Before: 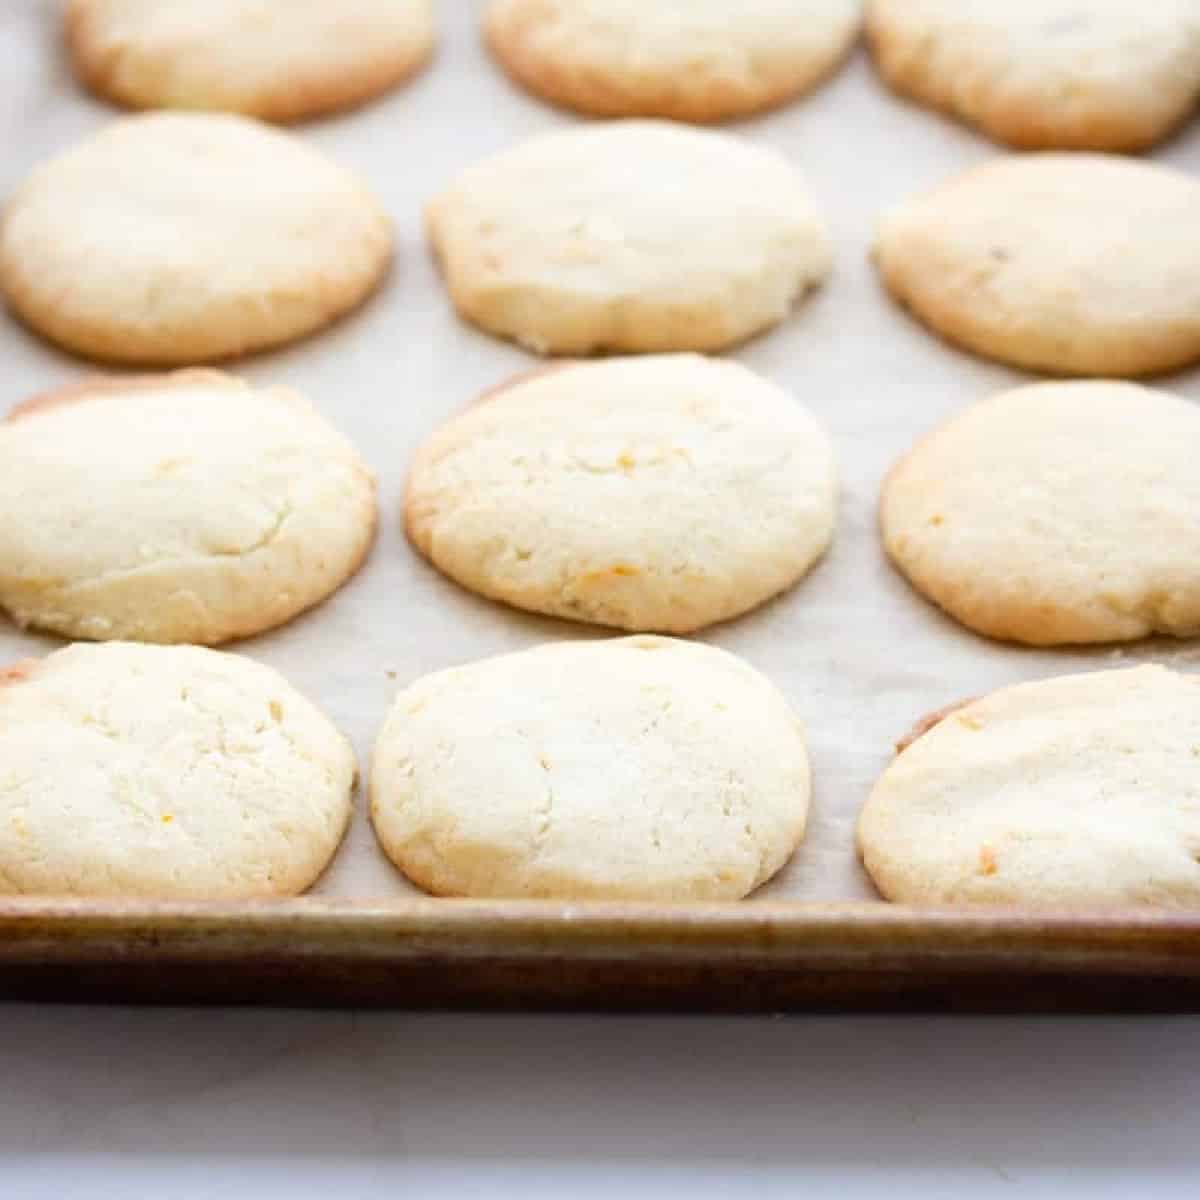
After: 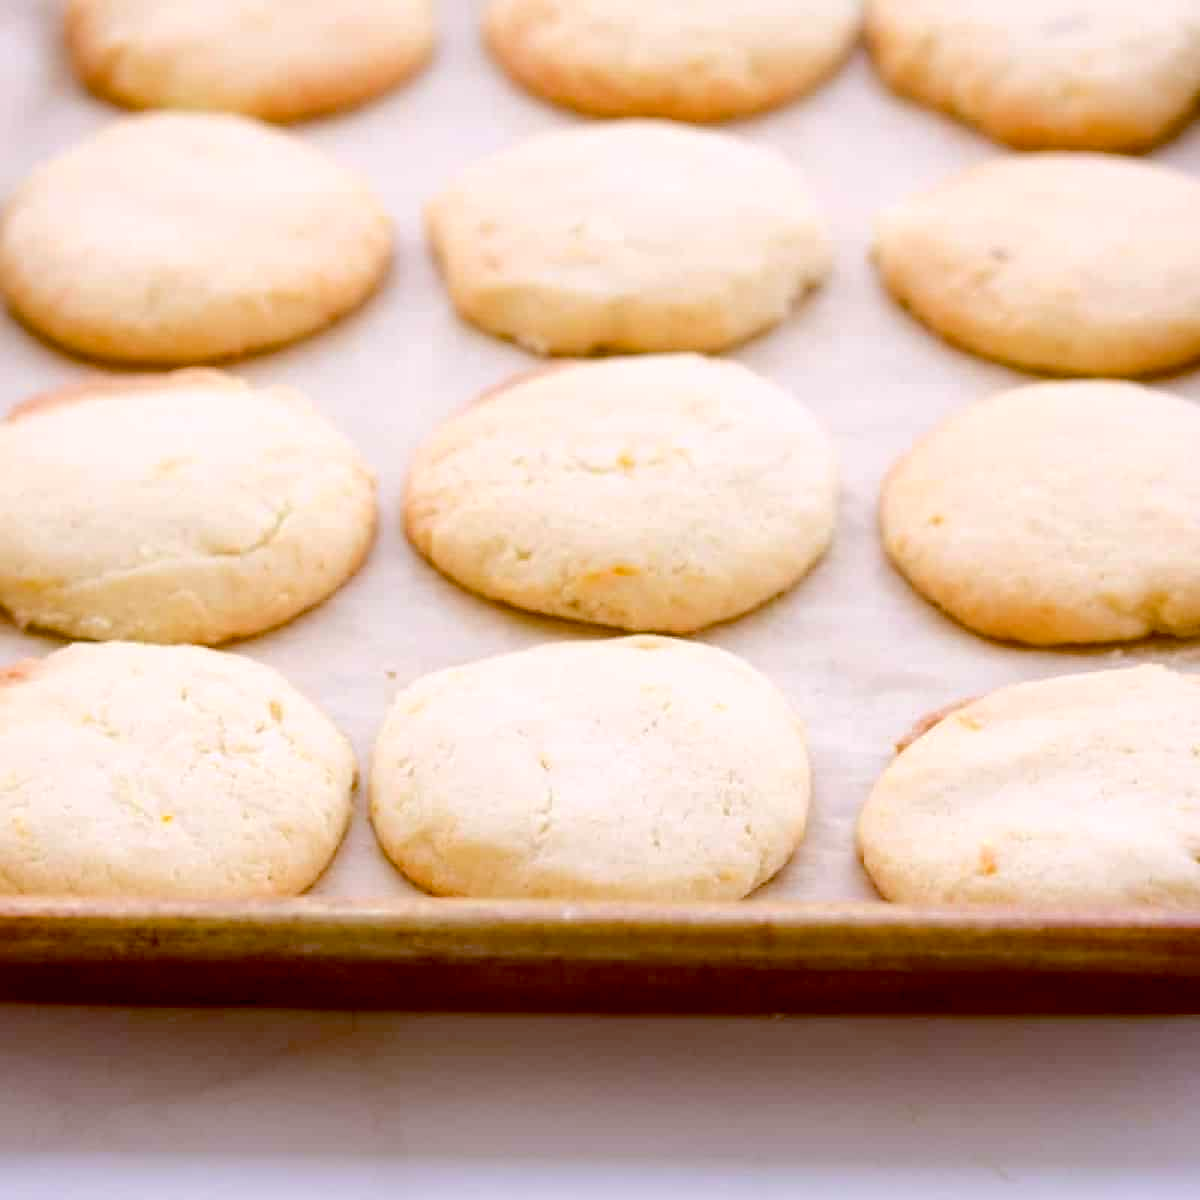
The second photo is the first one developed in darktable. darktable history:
color balance rgb: highlights gain › chroma 1.438%, highlights gain › hue 312.4°, global offset › chroma 0.398%, global offset › hue 31.98°, linear chroma grading › global chroma -0.774%, perceptual saturation grading › global saturation -3.108%, perceptual brilliance grading › mid-tones 10.249%, perceptual brilliance grading › shadows 15.678%, global vibrance 20%
